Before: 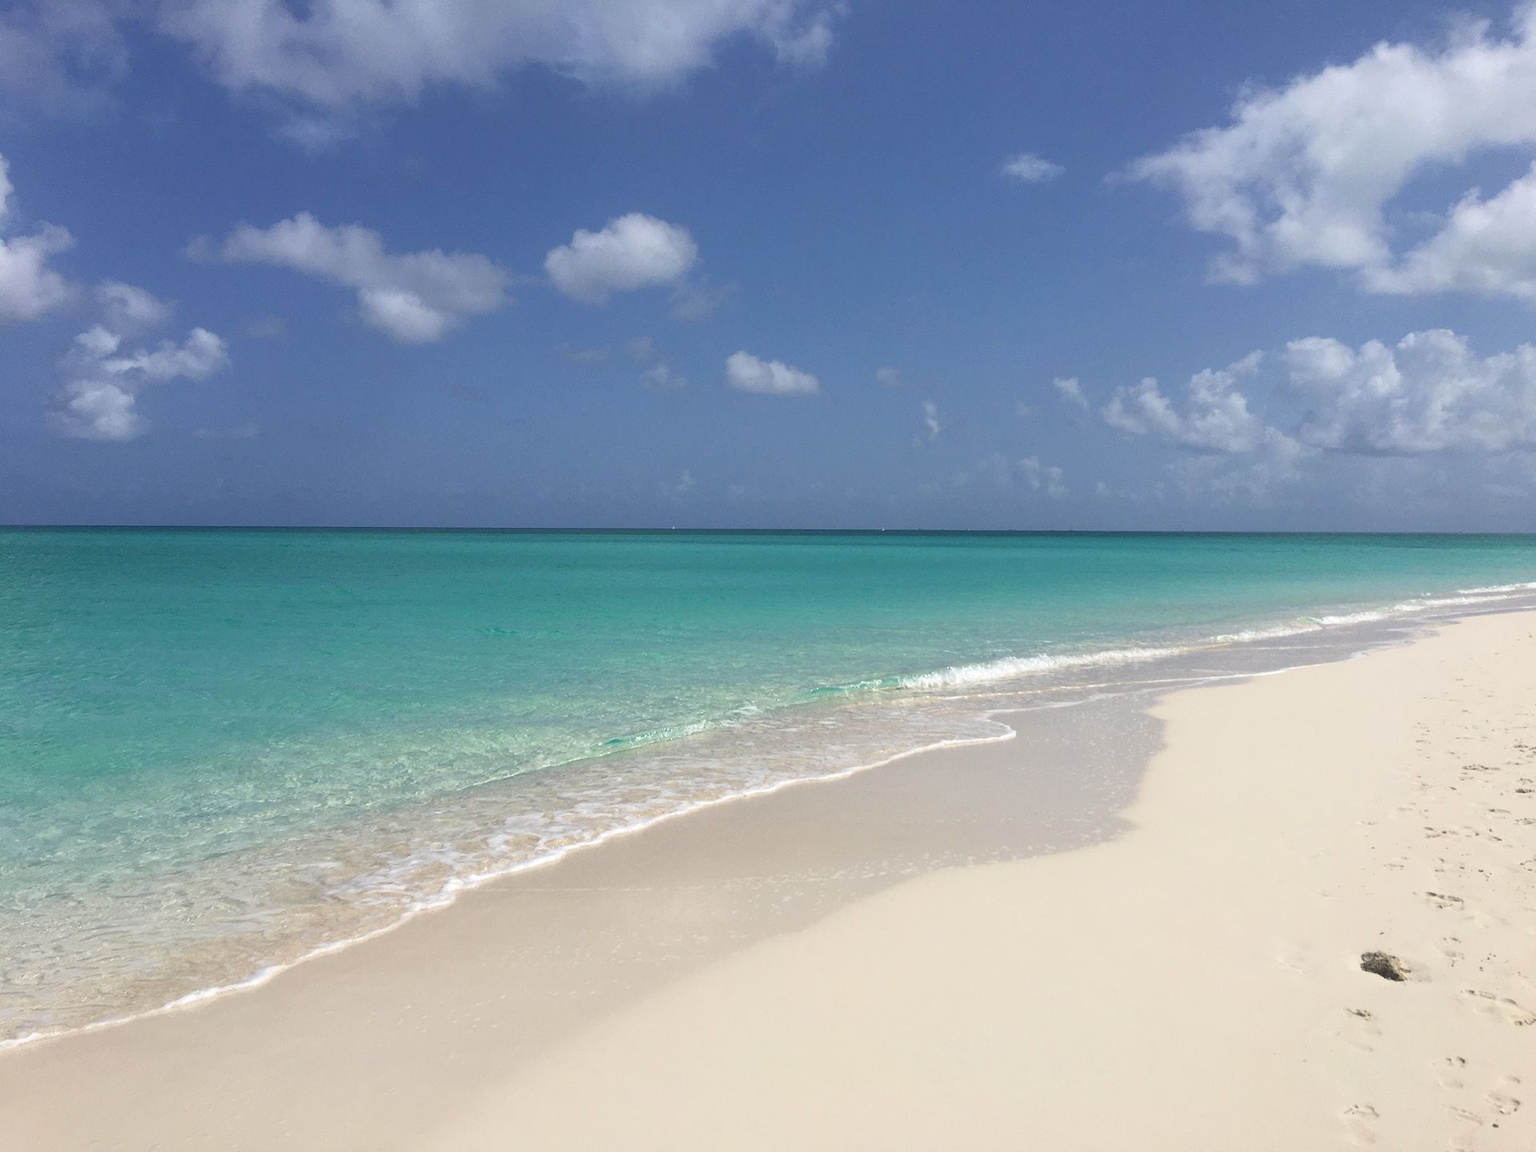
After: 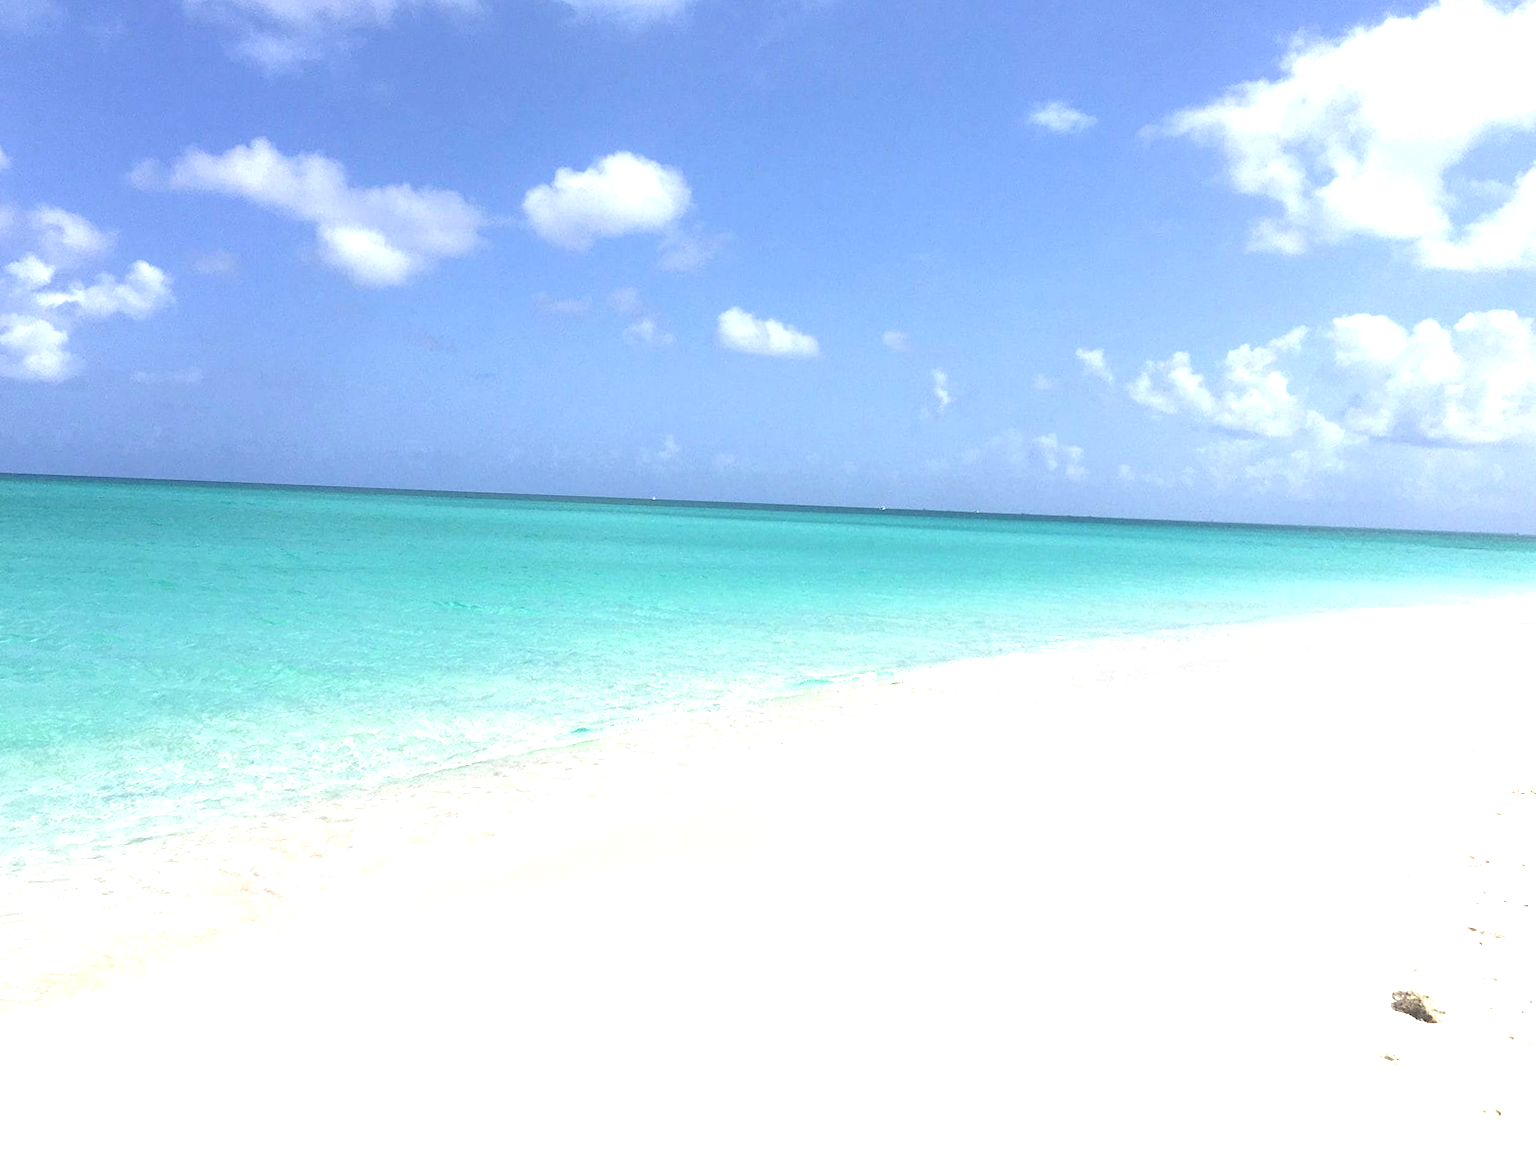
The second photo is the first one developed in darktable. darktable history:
crop and rotate: angle -2.01°, left 3.113%, top 4.096%, right 1.532%, bottom 0.48%
exposure: black level correction 0, exposure 1.385 EV, compensate highlight preservation false
